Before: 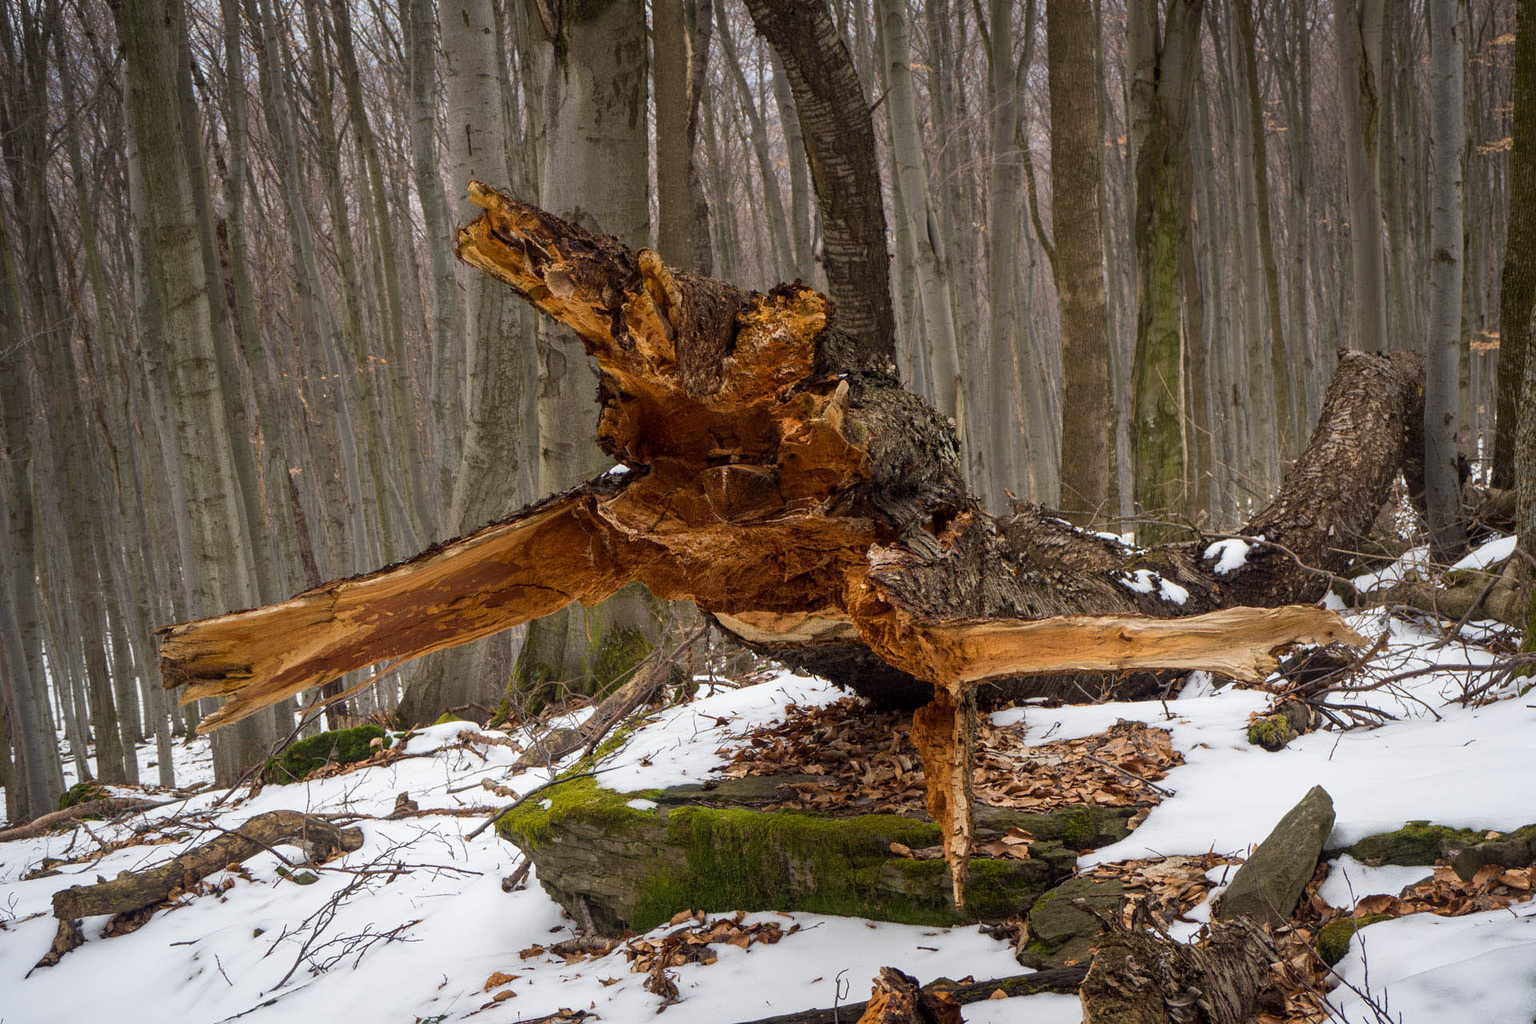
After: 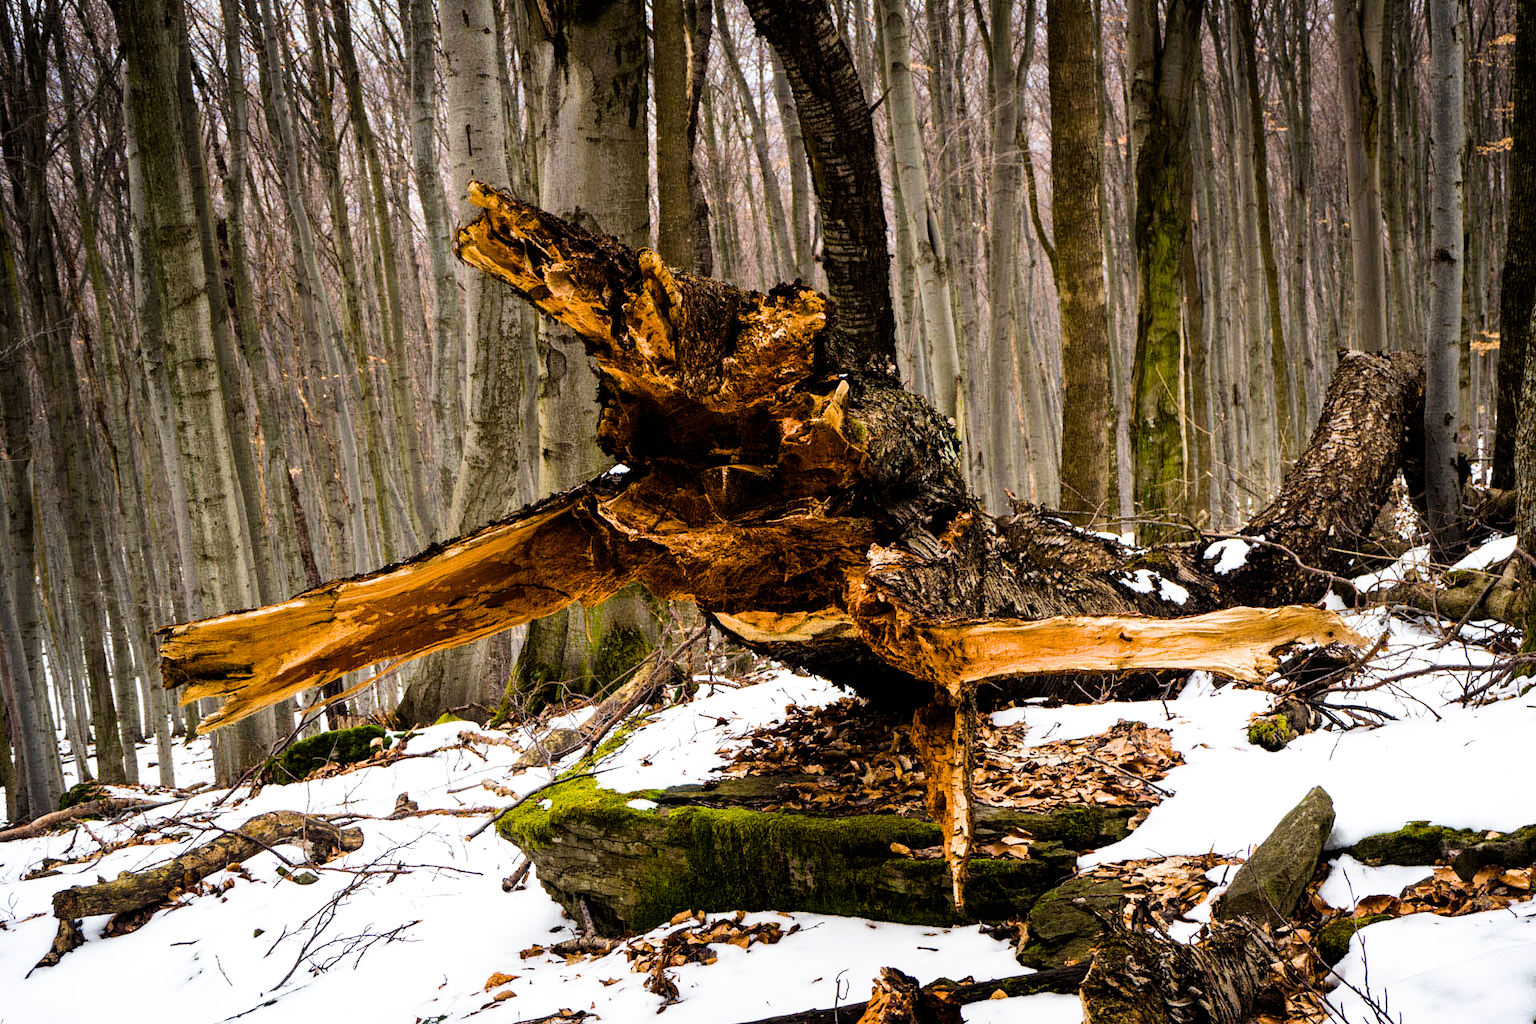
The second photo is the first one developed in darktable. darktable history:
exposure: black level correction 0, exposure 0.5 EV, compensate highlight preservation false
filmic rgb: black relative exposure -5.02 EV, white relative exposure 3.5 EV, threshold 3 EV, hardness 3.16, contrast 1.298, highlights saturation mix -49.71%, enable highlight reconstruction true
tone equalizer: edges refinement/feathering 500, mask exposure compensation -1.57 EV, preserve details no
color balance rgb: perceptual saturation grading › global saturation 35.174%, perceptual saturation grading › highlights -29.873%, perceptual saturation grading › shadows 35.621%, perceptual brilliance grading › highlights 12.769%, perceptual brilliance grading › mid-tones 8.28%, perceptual brilliance grading › shadows -17.99%, global vibrance 30.257%, contrast 9.412%
